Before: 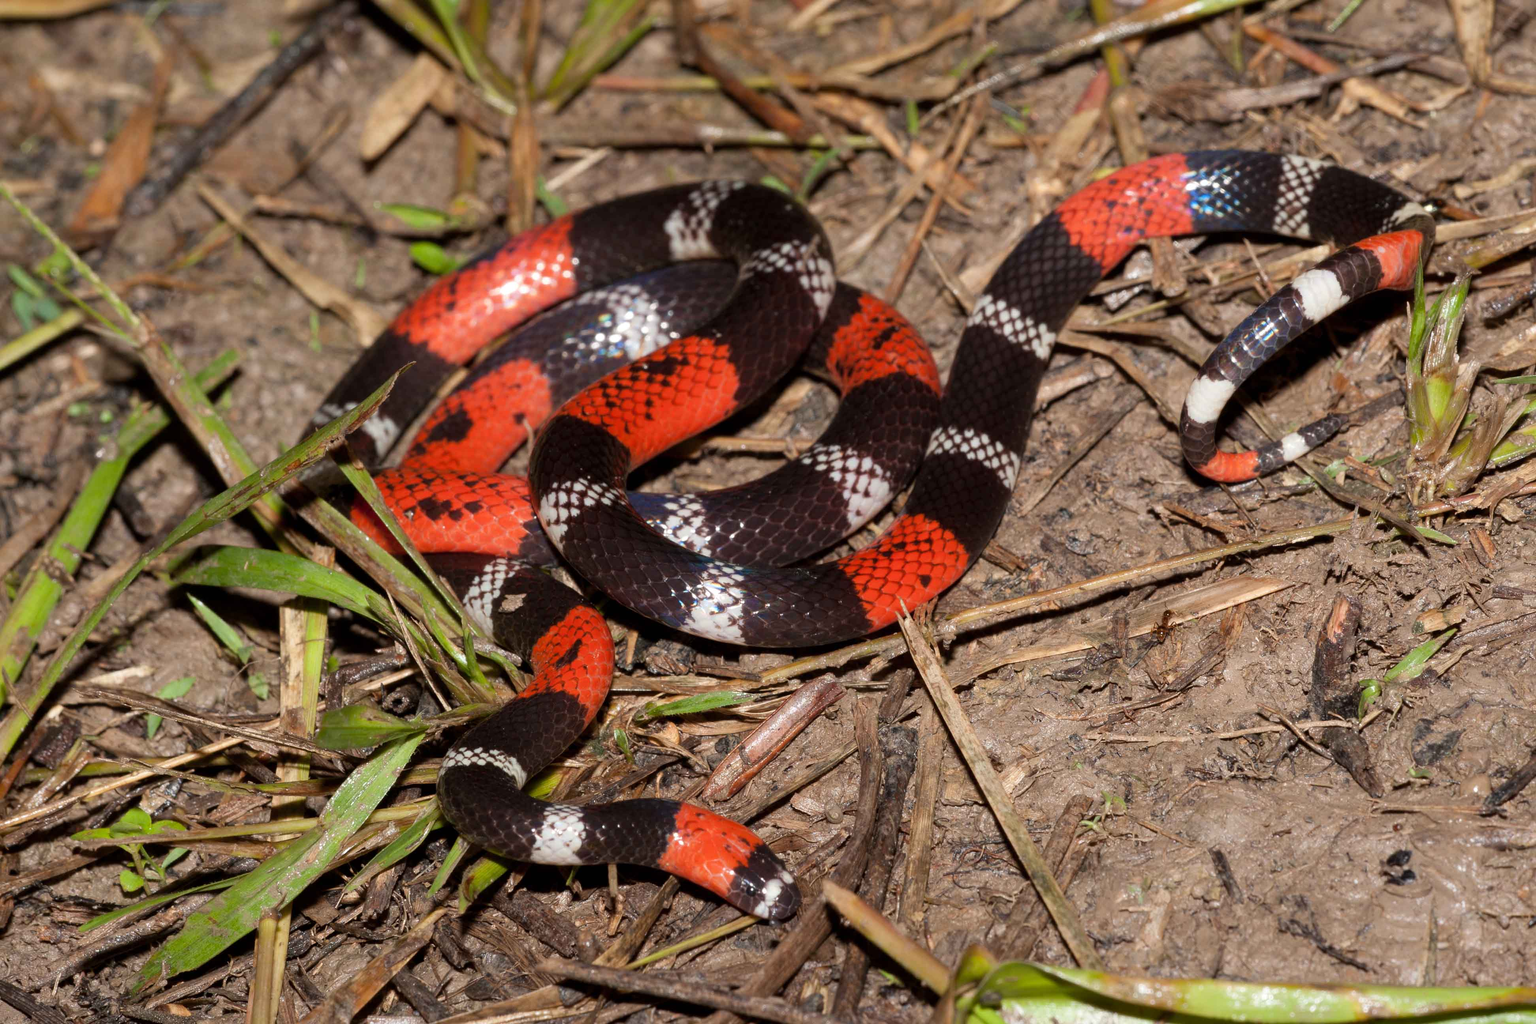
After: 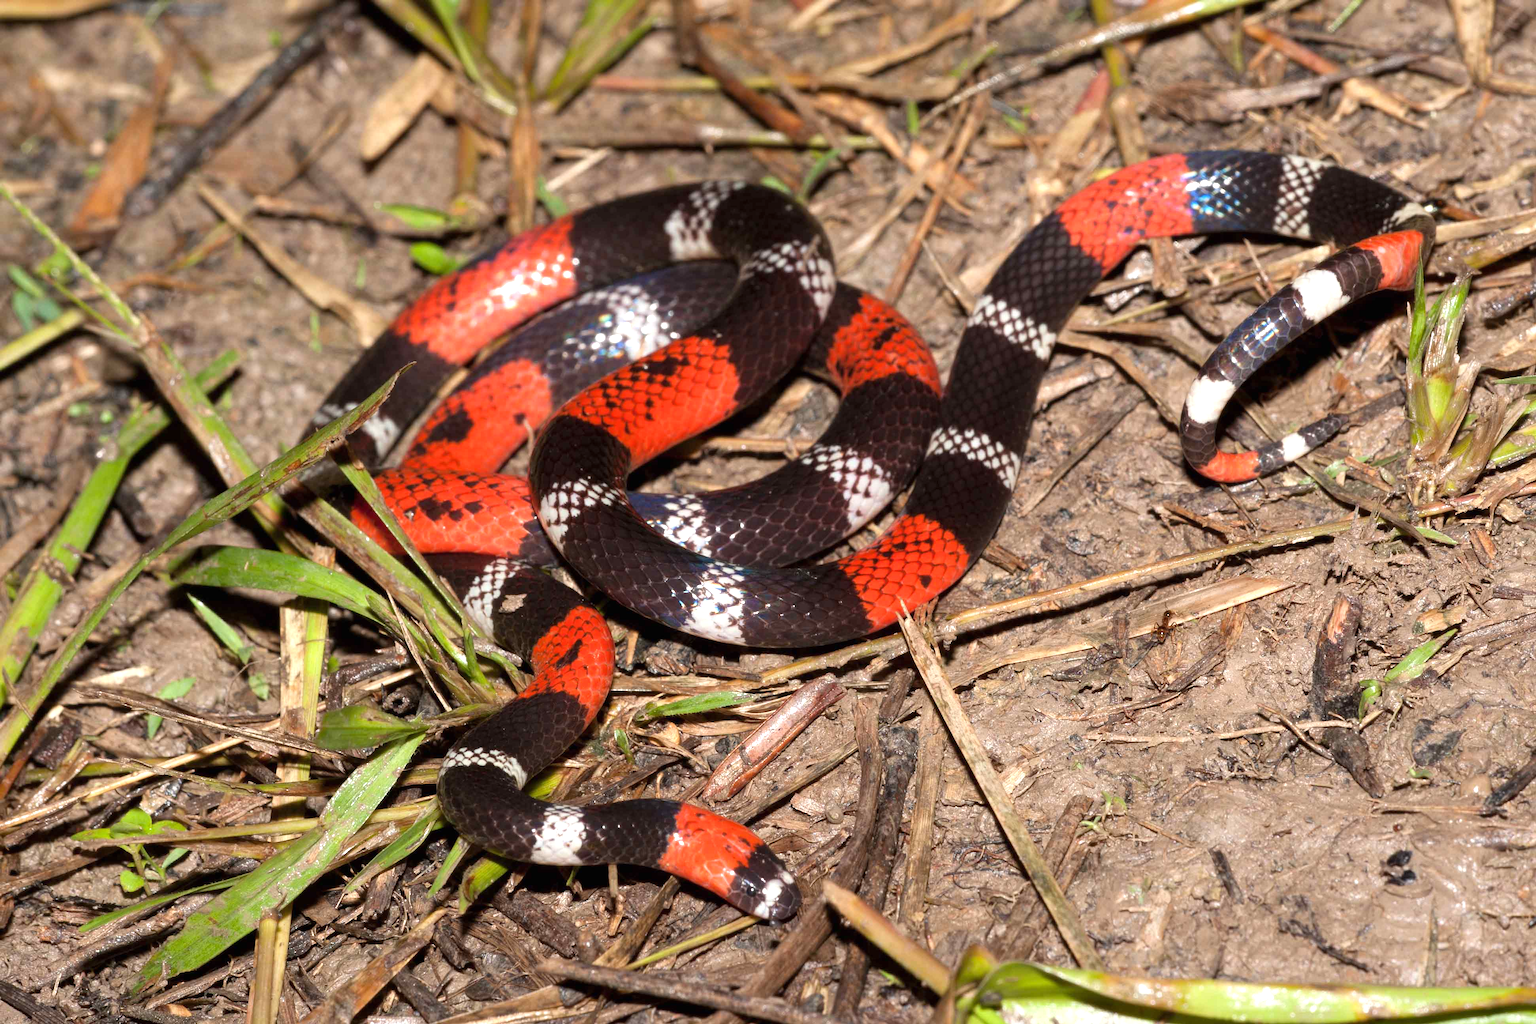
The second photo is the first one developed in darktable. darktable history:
exposure: black level correction 0, exposure 0.591 EV, compensate highlight preservation false
